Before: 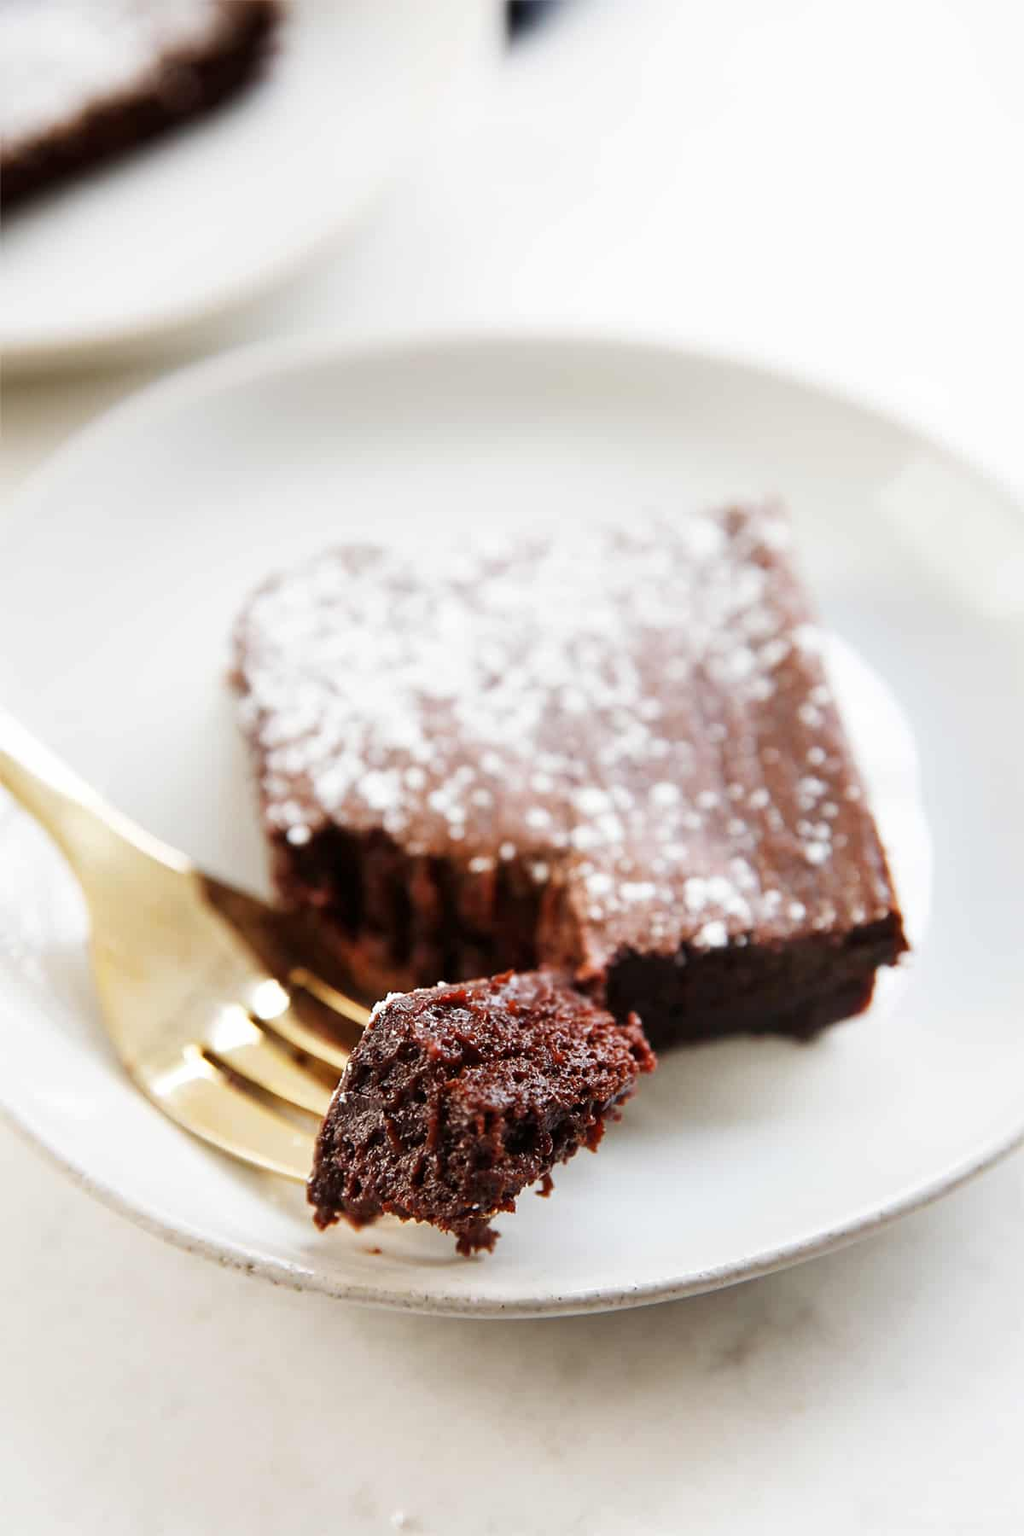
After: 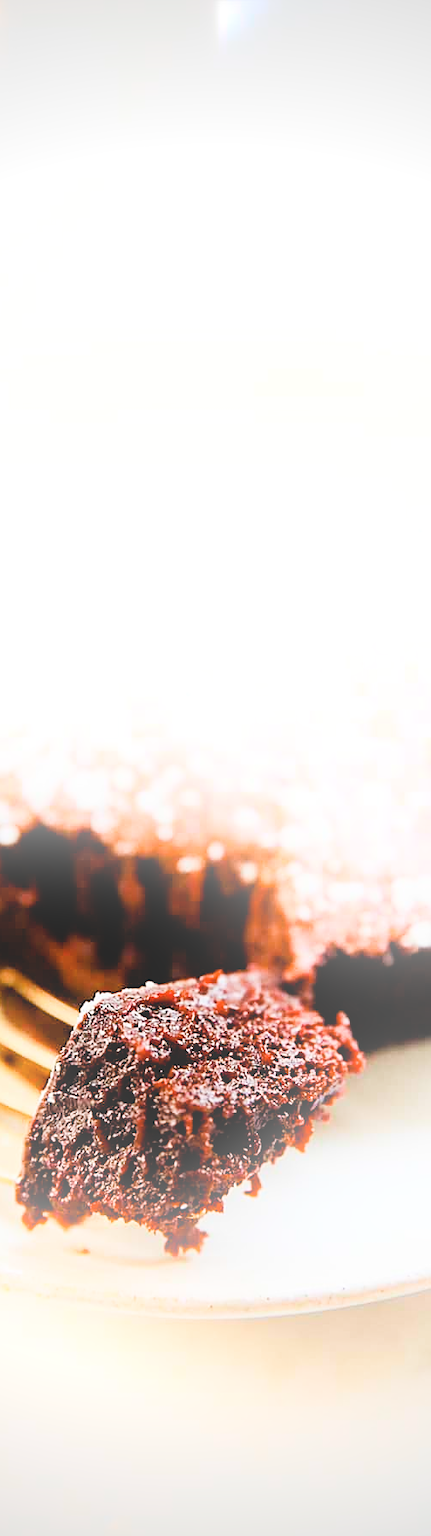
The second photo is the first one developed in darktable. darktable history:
bloom: on, module defaults
sharpen: on, module defaults
tone equalizer: on, module defaults
filmic rgb: black relative exposure -5 EV, hardness 2.88, contrast 1.3, highlights saturation mix -10%
crop: left 28.583%, right 29.231%
color balance rgb: linear chroma grading › shadows 32%, linear chroma grading › global chroma -2%, linear chroma grading › mid-tones 4%, perceptual saturation grading › global saturation -2%, perceptual saturation grading › highlights -8%, perceptual saturation grading › mid-tones 8%, perceptual saturation grading › shadows 4%, perceptual brilliance grading › highlights 8%, perceptual brilliance grading › mid-tones 4%, perceptual brilliance grading › shadows 2%, global vibrance 16%, saturation formula JzAzBz (2021)
exposure: black level correction 0, exposure 0.7 EV, compensate exposure bias true, compensate highlight preservation false
vignetting: on, module defaults
